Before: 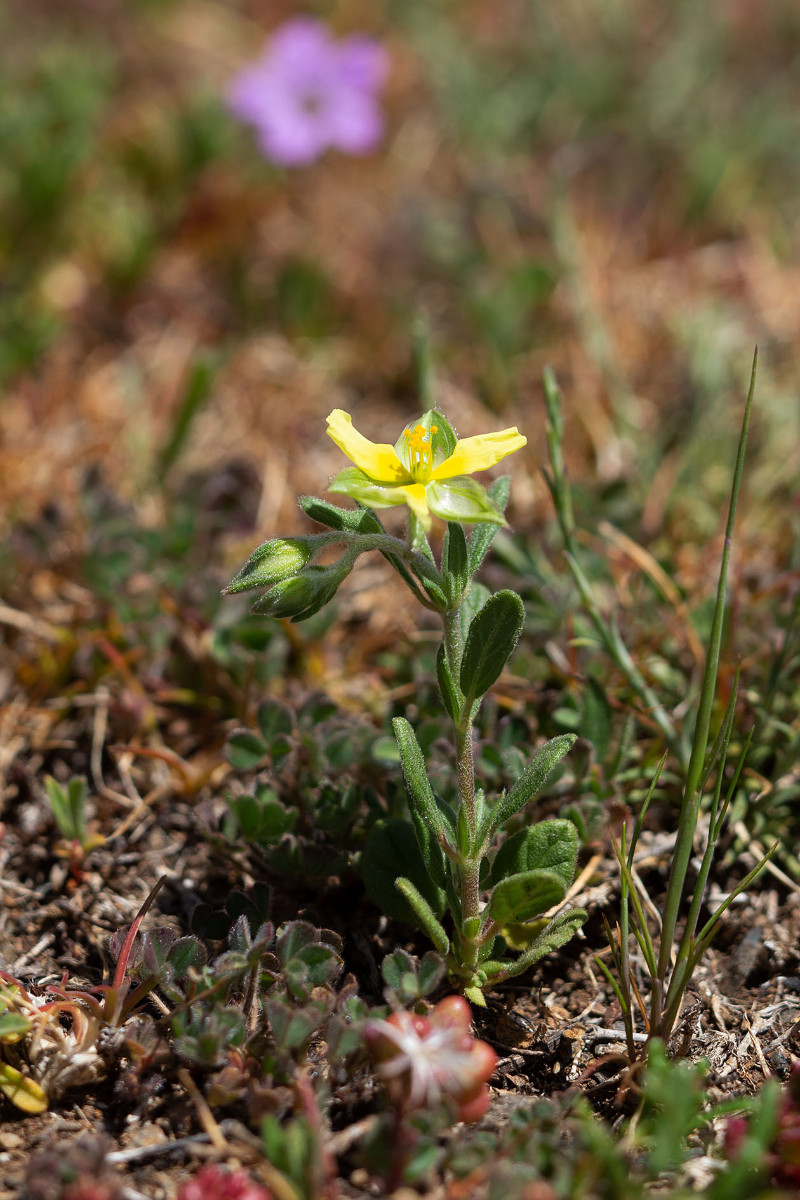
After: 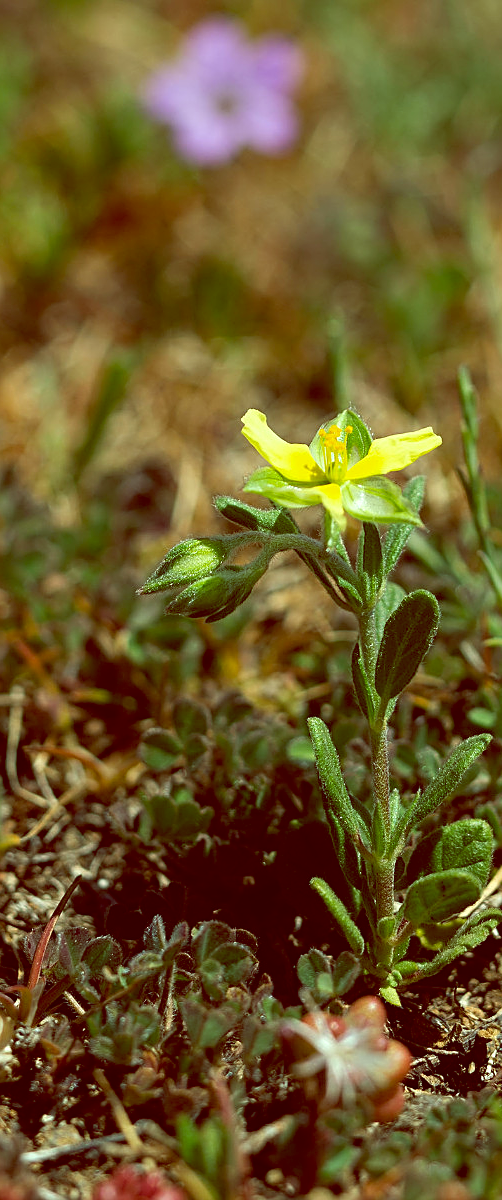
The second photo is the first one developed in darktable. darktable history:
sharpen: on, module defaults
exposure: exposure 0.2 EV, compensate highlight preservation false
crop: left 10.644%, right 26.528%
color balance: lift [1, 1.015, 0.987, 0.985], gamma [1, 0.959, 1.042, 0.958], gain [0.927, 0.938, 1.072, 0.928], contrast 1.5%
